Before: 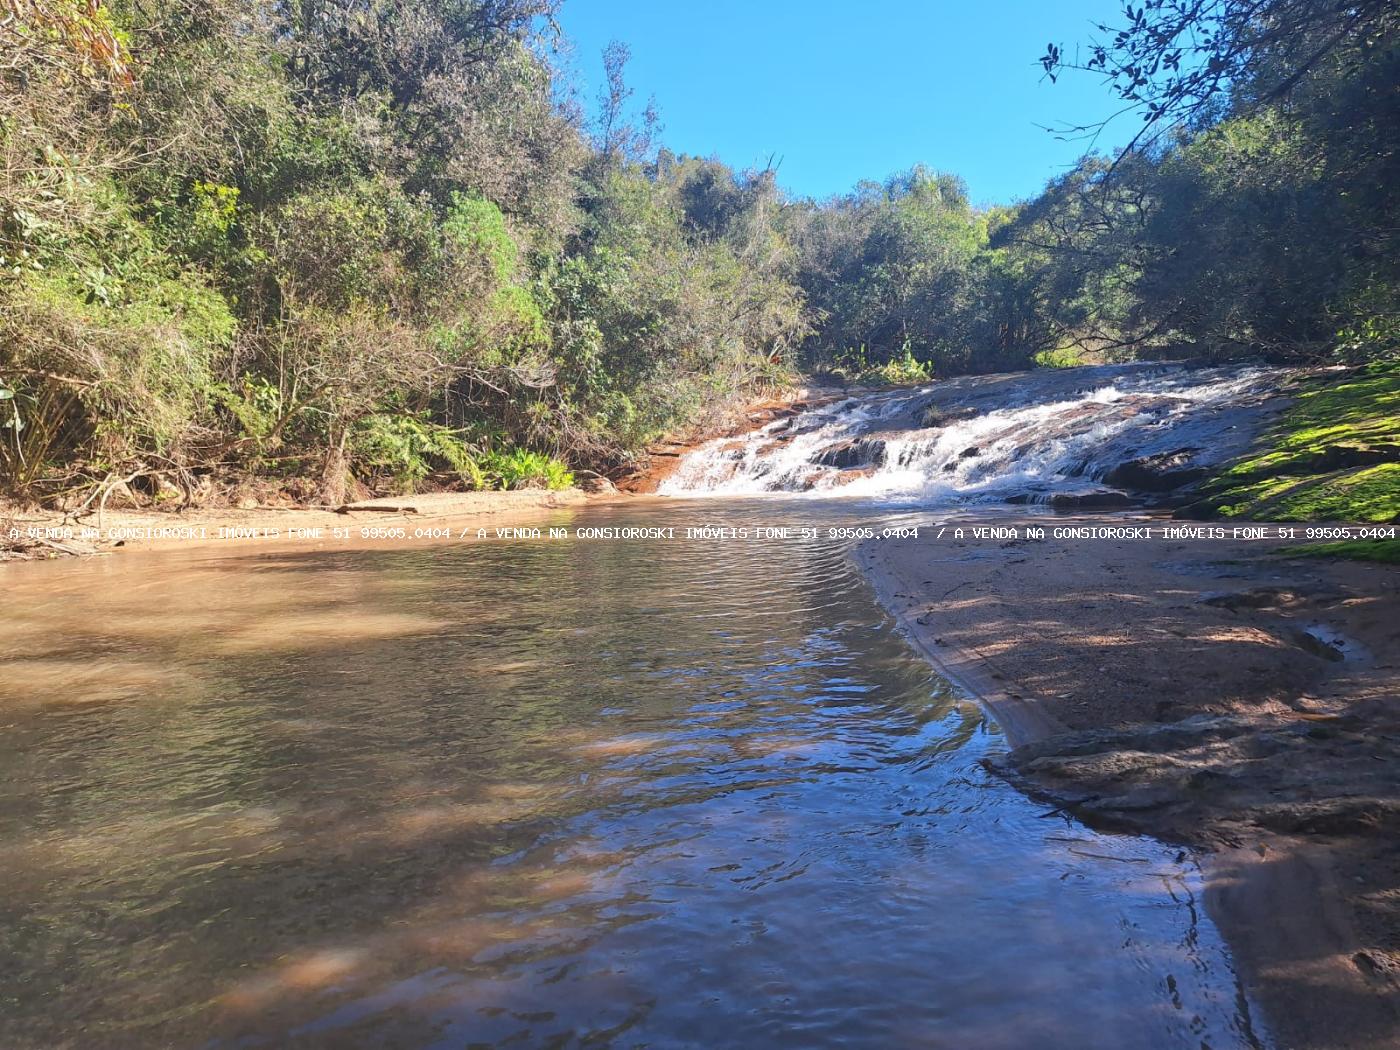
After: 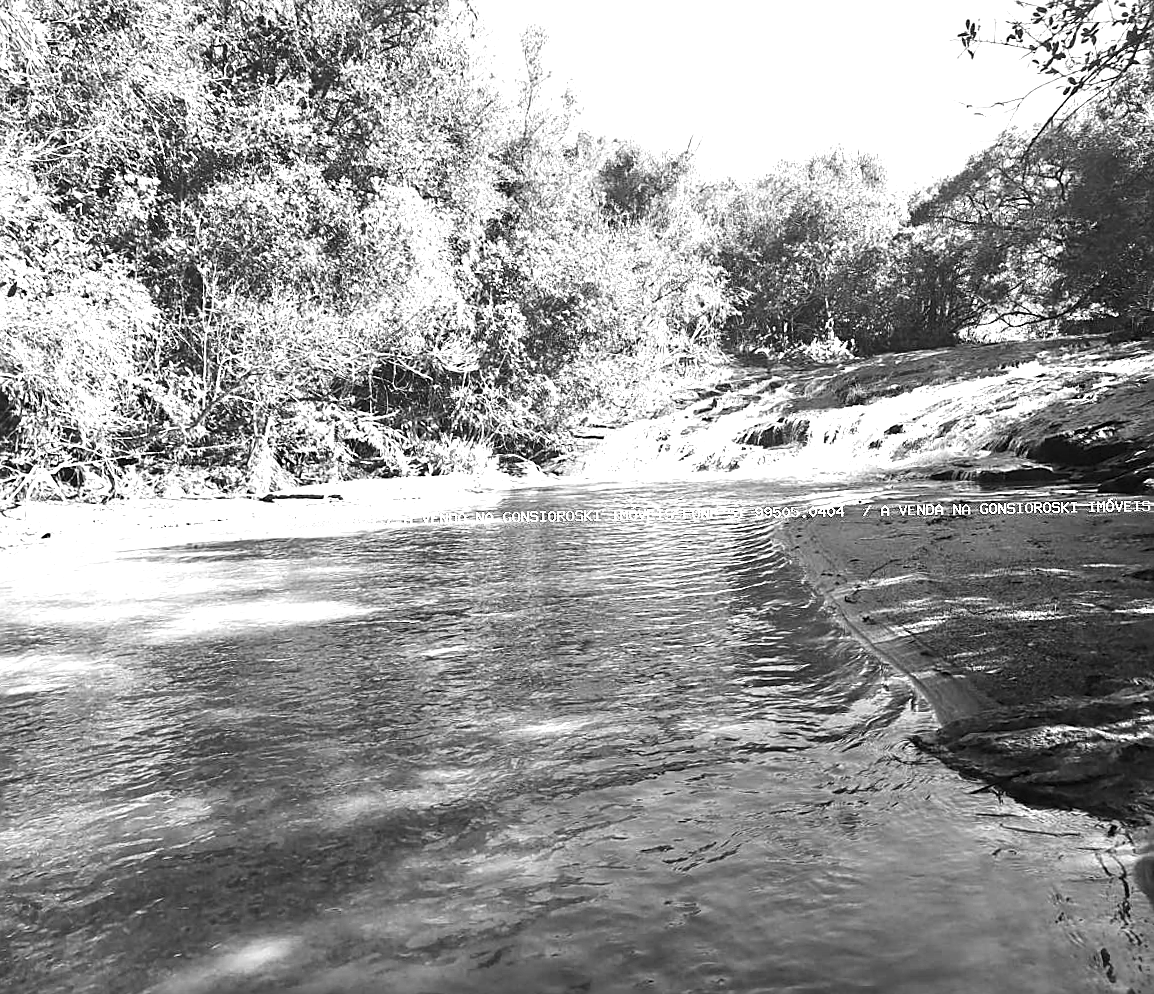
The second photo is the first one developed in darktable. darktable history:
crop and rotate: angle 1°, left 4.281%, top 0.642%, right 11.383%, bottom 2.486%
sharpen: on, module defaults
exposure: black level correction 0.005, exposure 0.417 EV, compensate highlight preservation false
tone equalizer: -8 EV -1.08 EV, -7 EV -1.01 EV, -6 EV -0.867 EV, -5 EV -0.578 EV, -3 EV 0.578 EV, -2 EV 0.867 EV, -1 EV 1.01 EV, +0 EV 1.08 EV, edges refinement/feathering 500, mask exposure compensation -1.57 EV, preserve details no
monochrome: a 32, b 64, size 2.3, highlights 1
